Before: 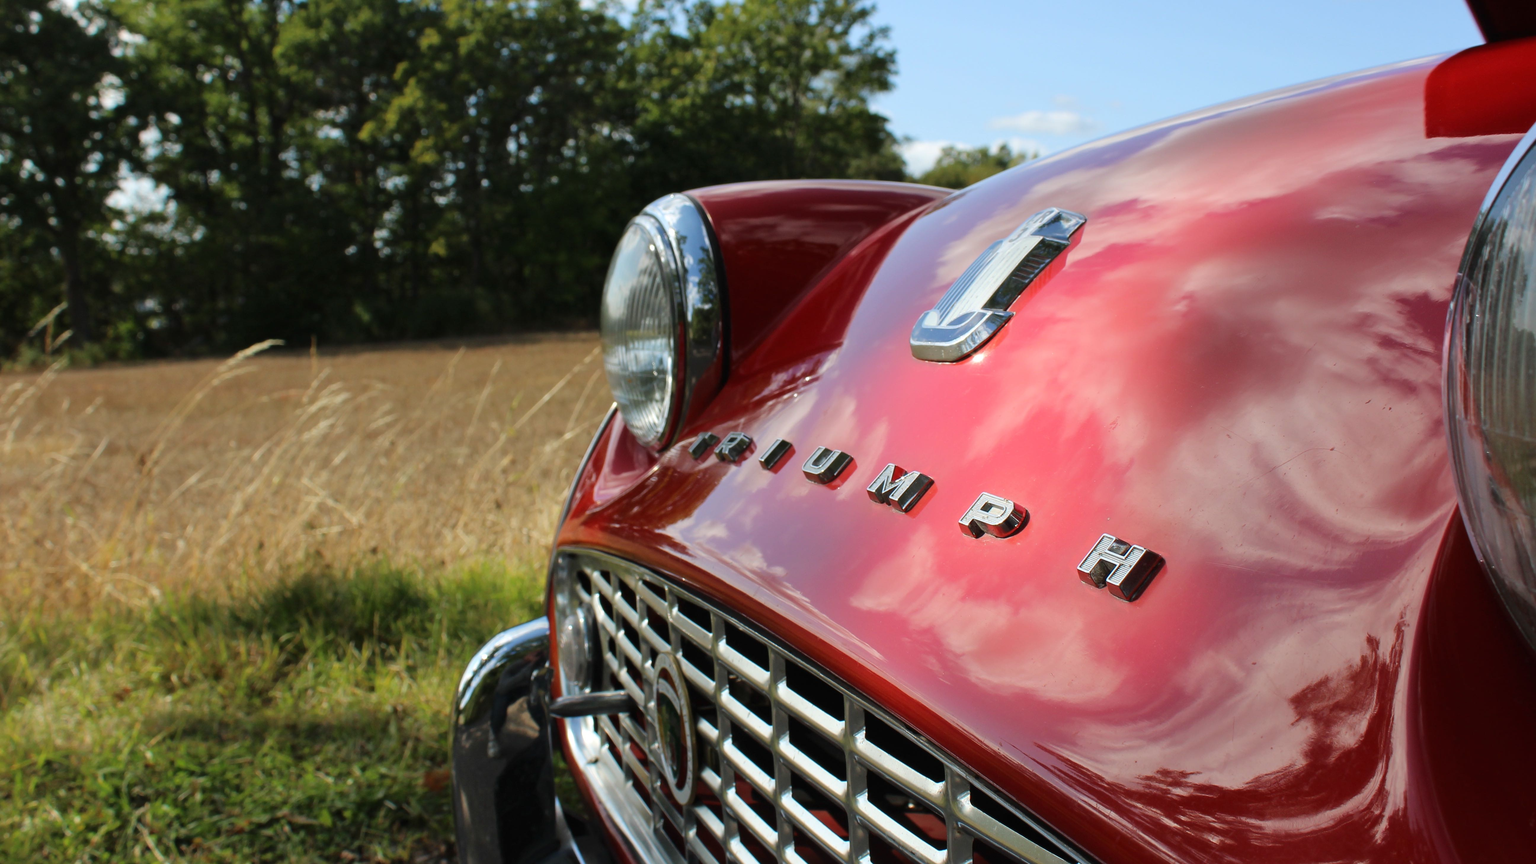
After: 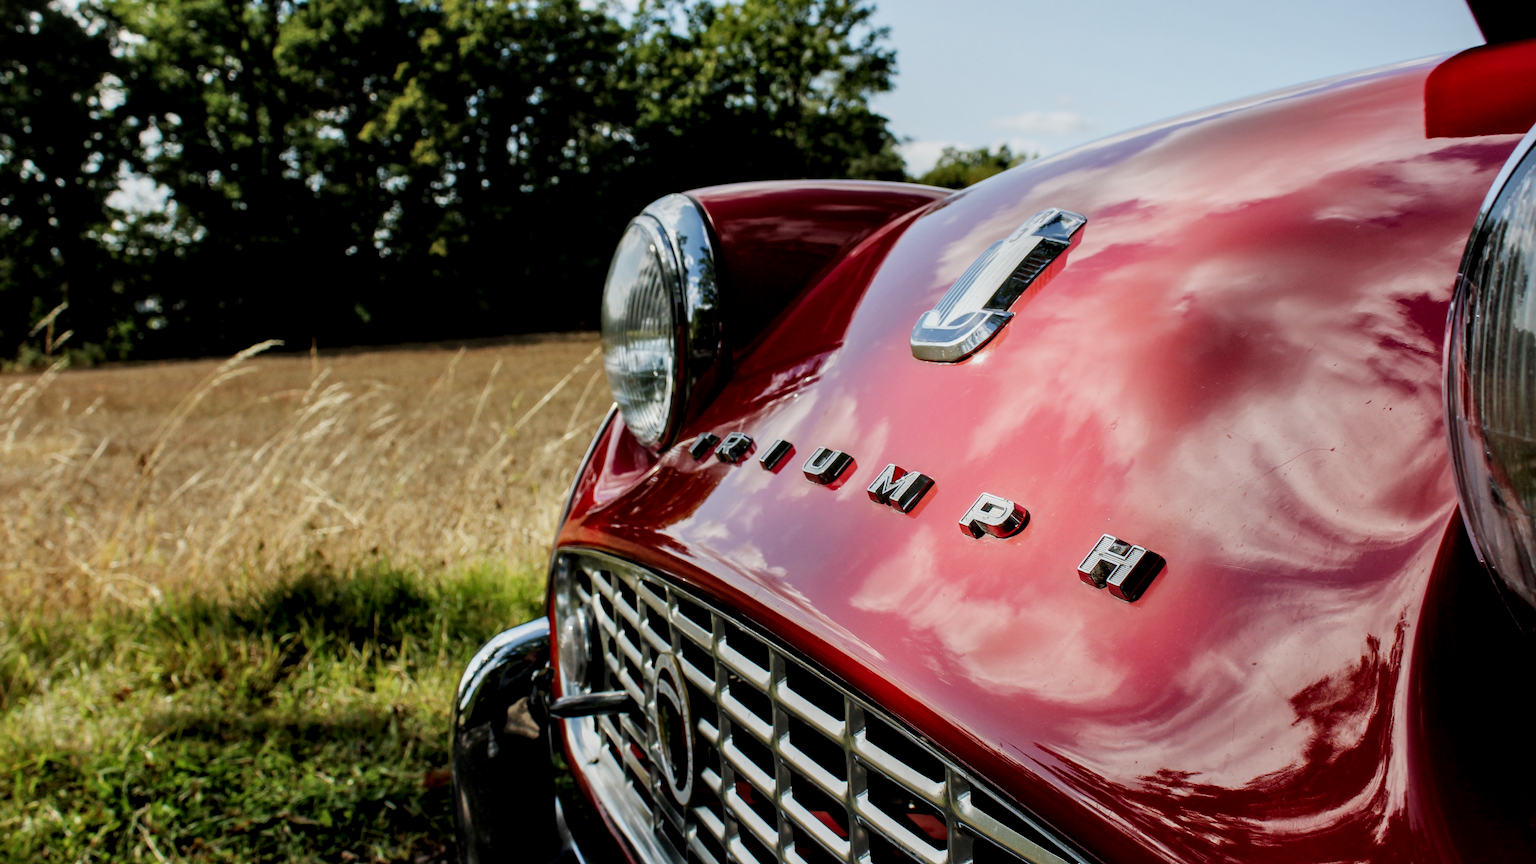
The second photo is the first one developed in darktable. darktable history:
sigmoid: skew -0.2, preserve hue 0%, red attenuation 0.1, red rotation 0.035, green attenuation 0.1, green rotation -0.017, blue attenuation 0.15, blue rotation -0.052, base primaries Rec2020
local contrast: detail 150%
